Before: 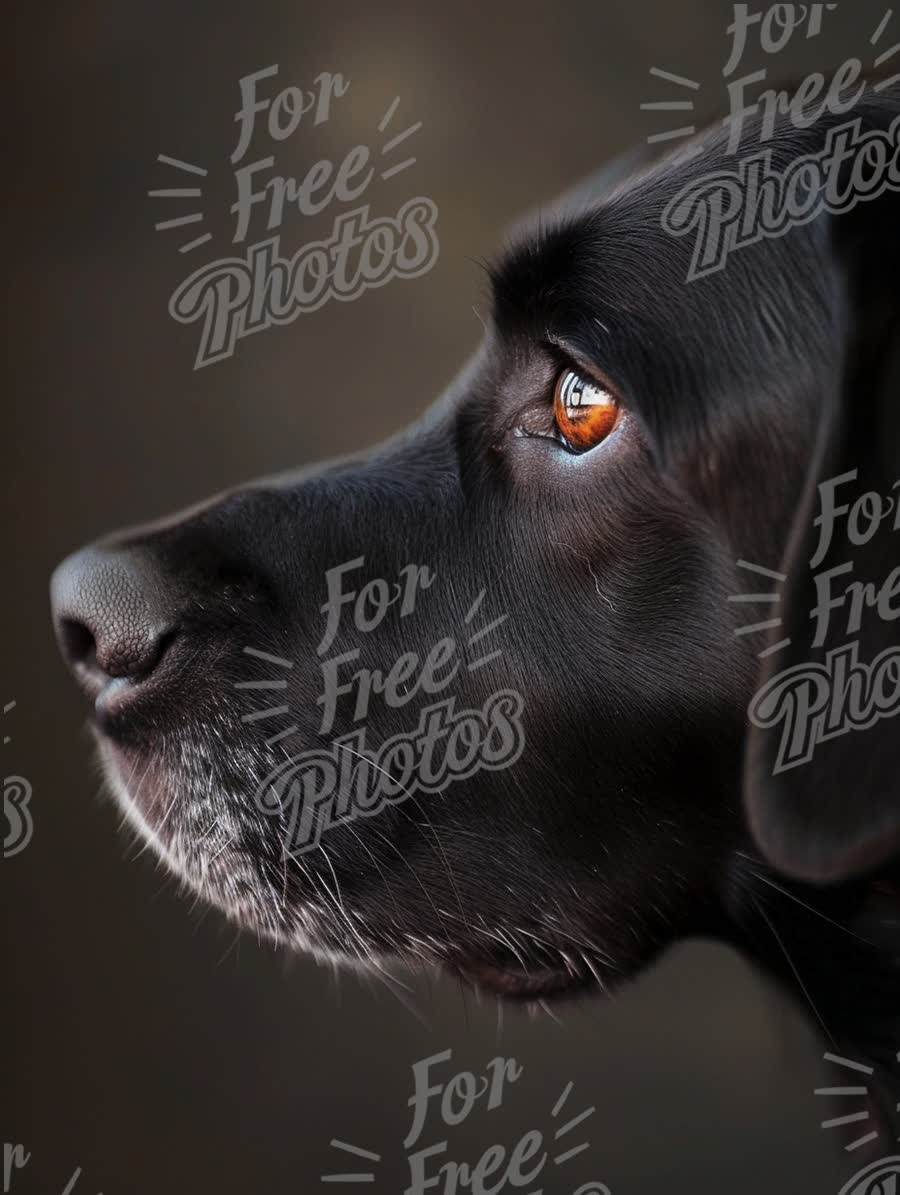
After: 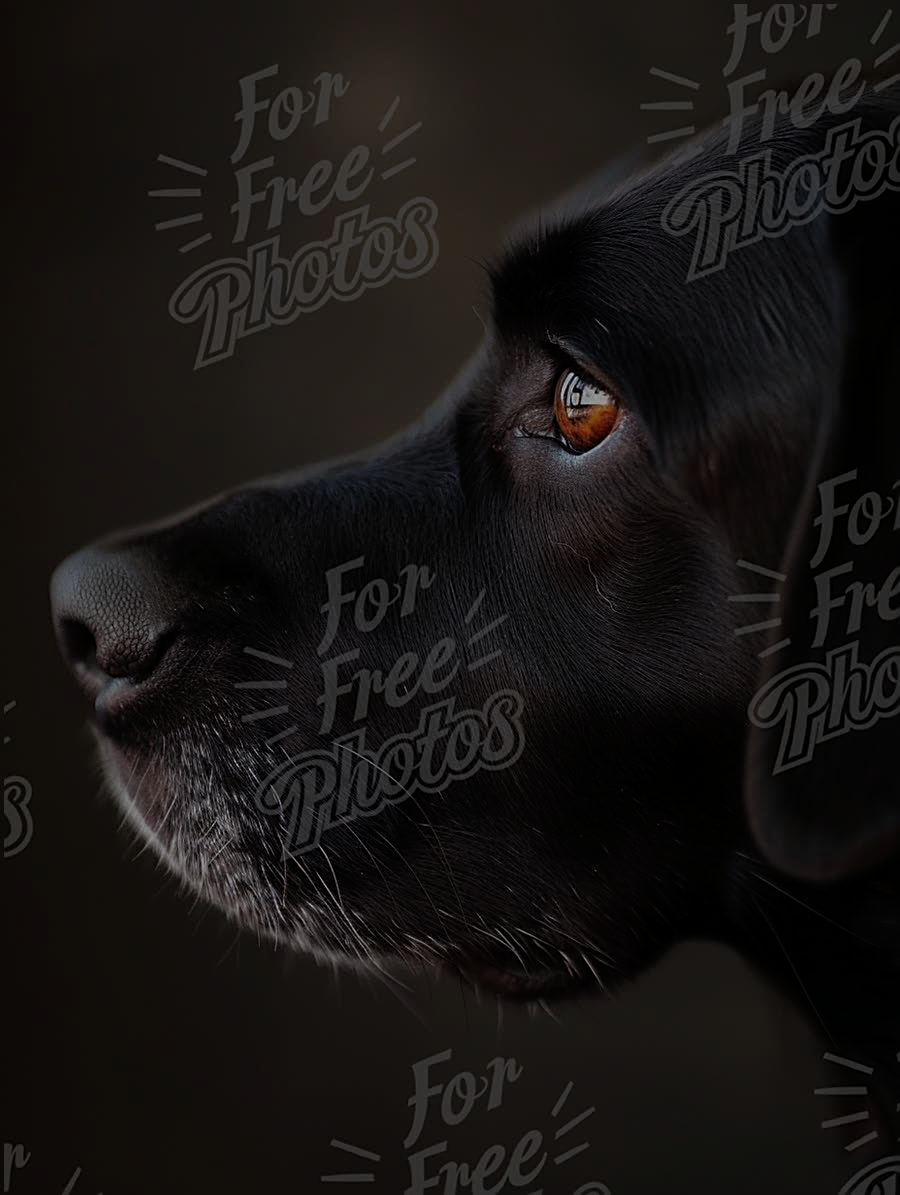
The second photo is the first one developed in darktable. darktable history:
sharpen: on, module defaults
tone equalizer: -8 EV -1.98 EV, -7 EV -1.97 EV, -6 EV -1.99 EV, -5 EV -2 EV, -4 EV -1.96 EV, -3 EV -1.98 EV, -2 EV -1.98 EV, -1 EV -1.63 EV, +0 EV -2 EV, edges refinement/feathering 500, mask exposure compensation -1.57 EV, preserve details no
